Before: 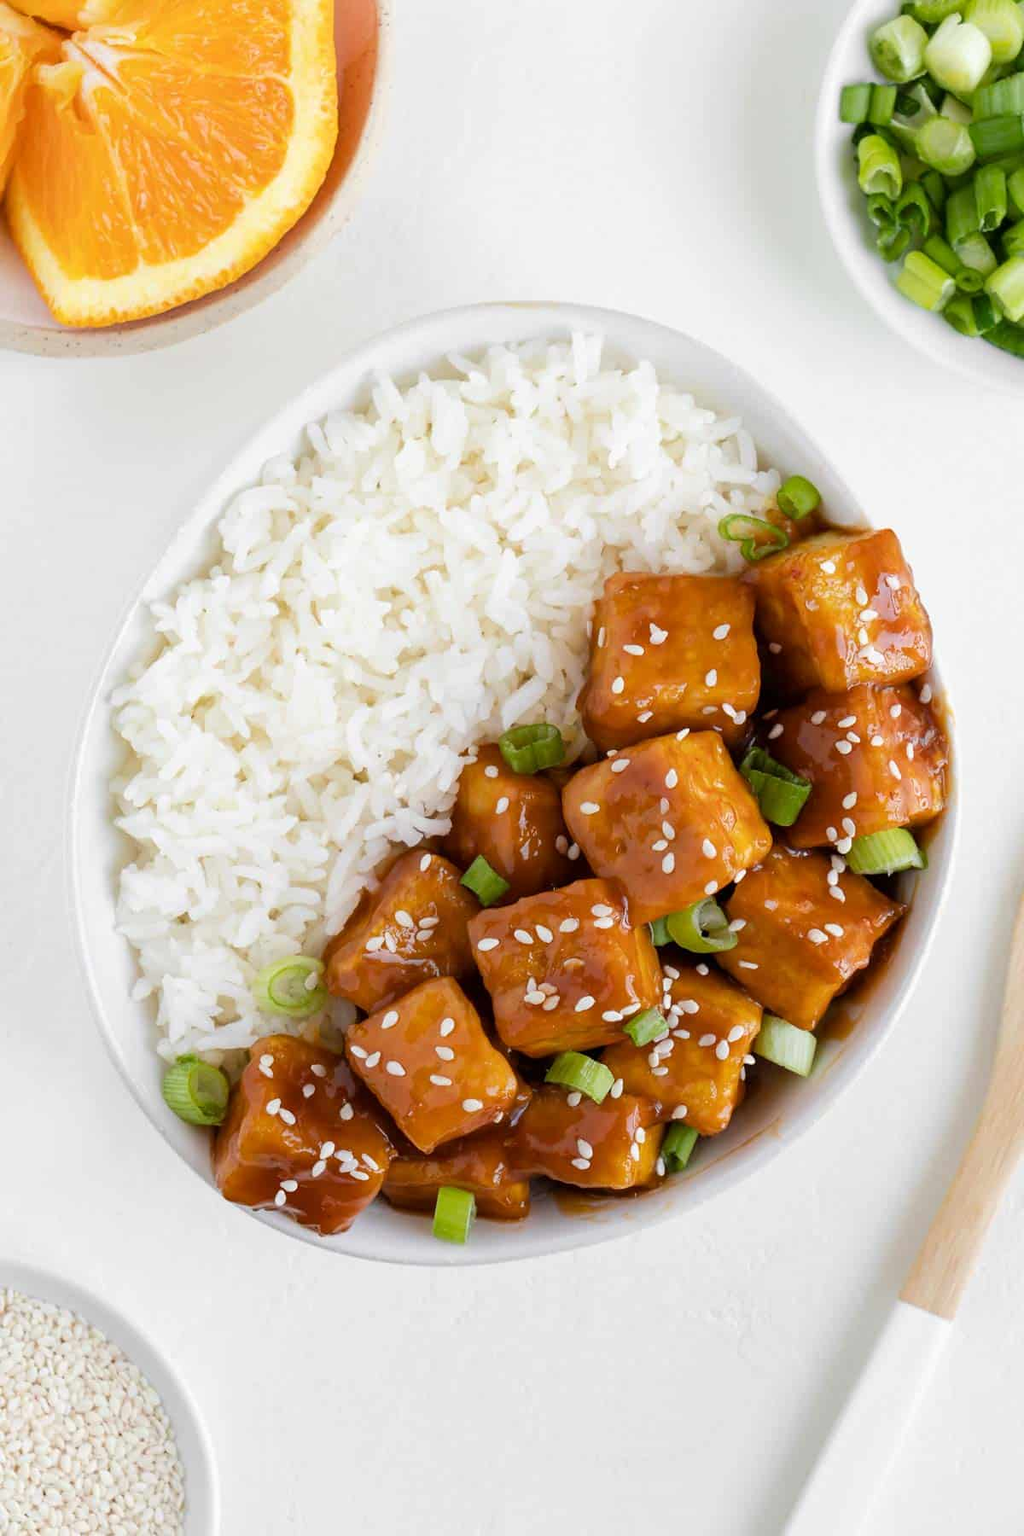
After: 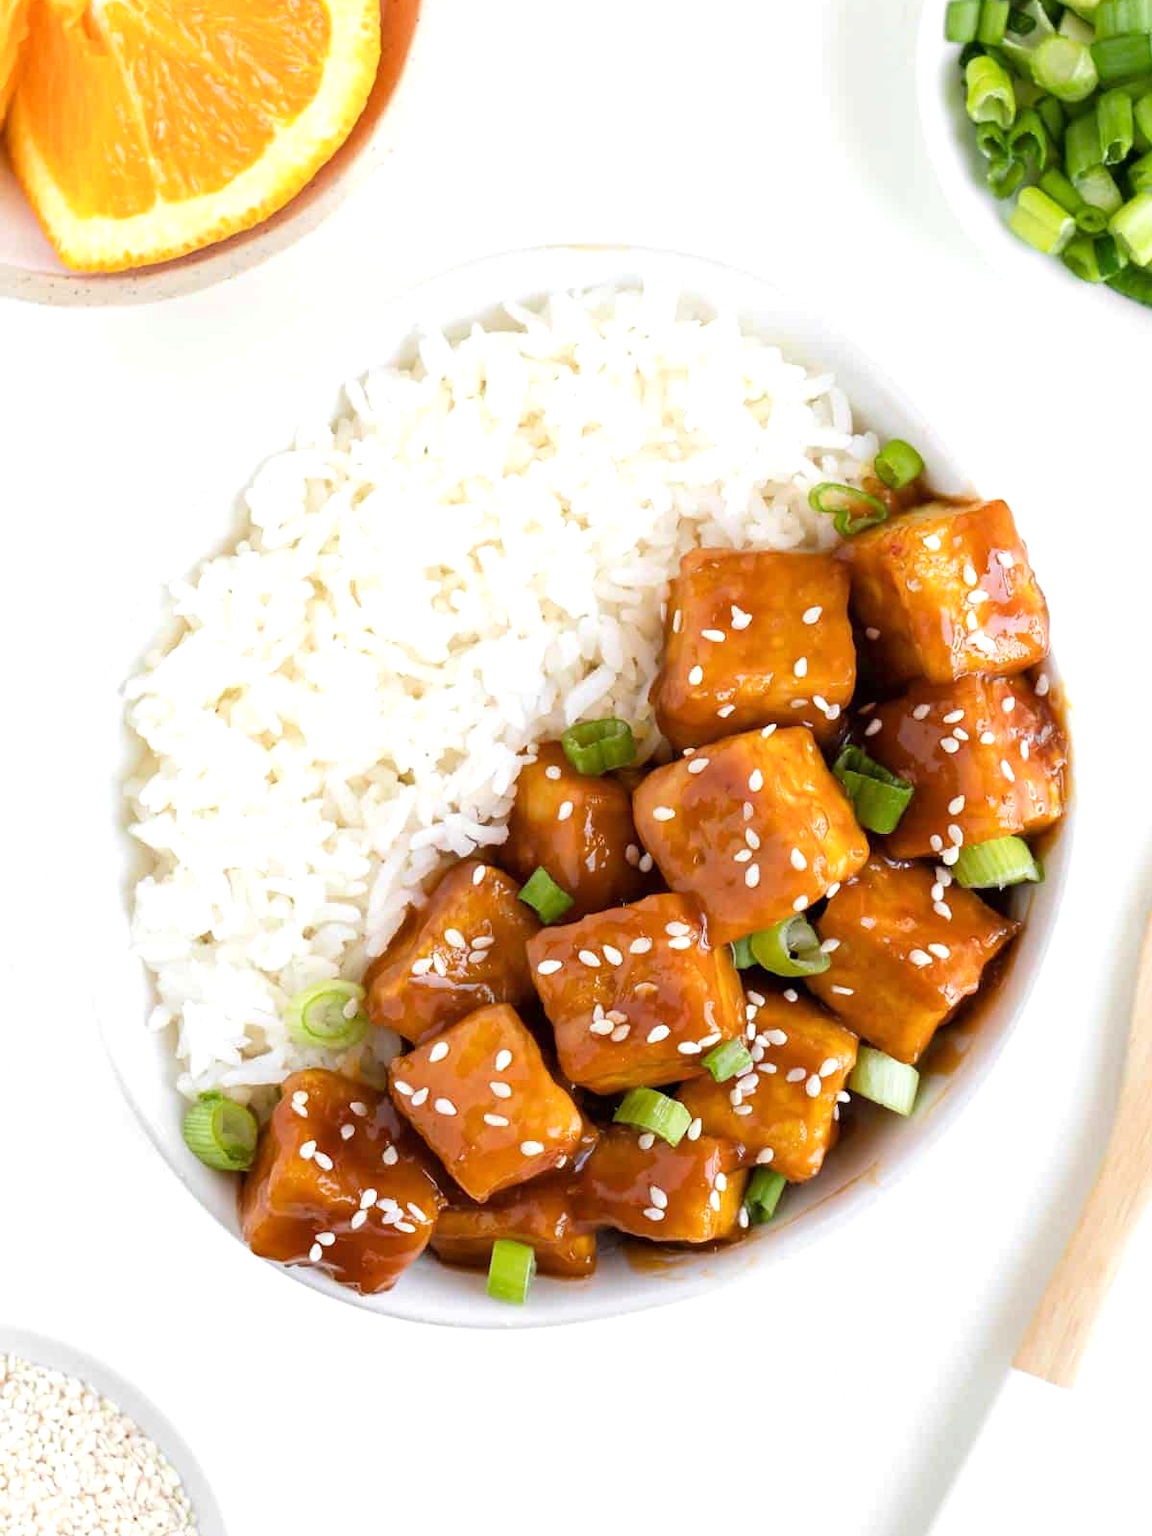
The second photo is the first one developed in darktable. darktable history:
exposure: exposure 0.467 EV, compensate exposure bias true, compensate highlight preservation false
crop and rotate: top 5.556%, bottom 5.6%
